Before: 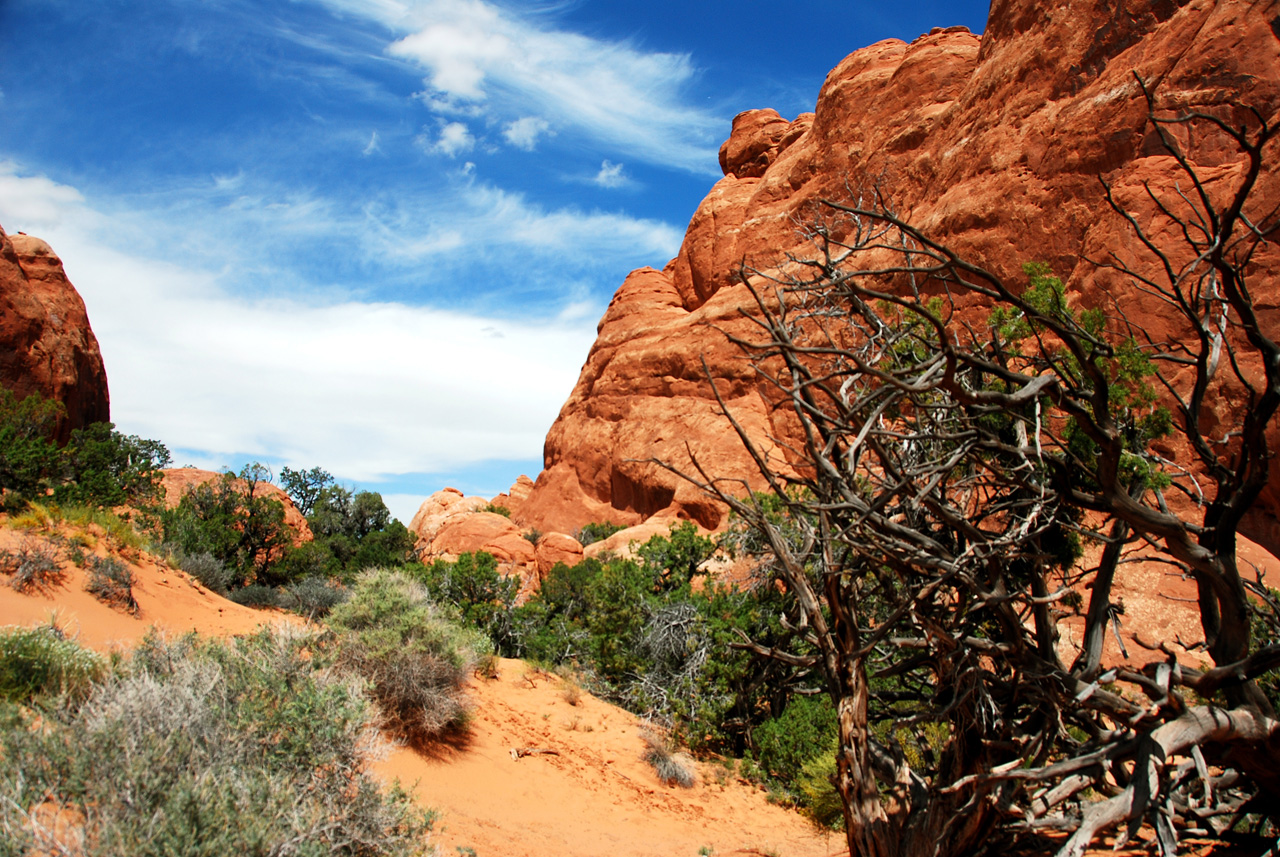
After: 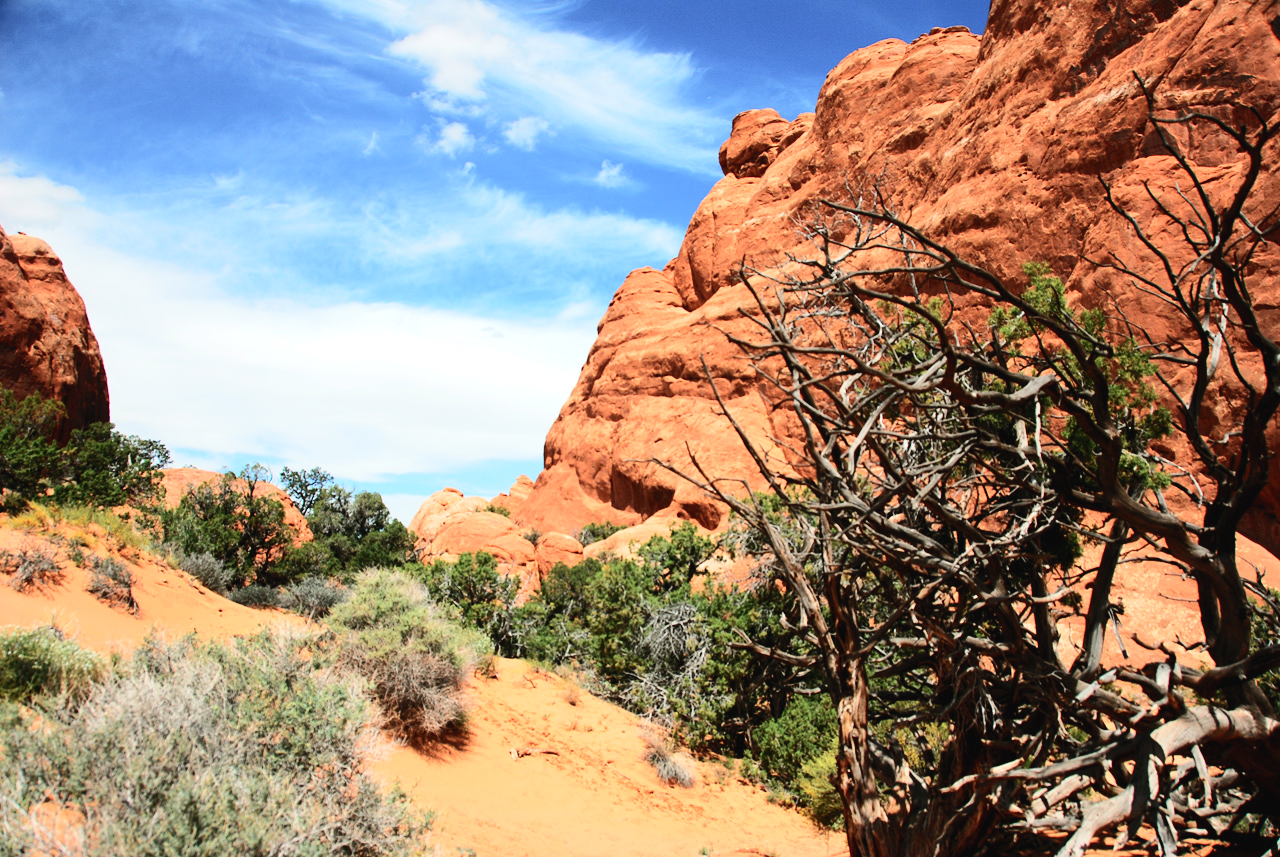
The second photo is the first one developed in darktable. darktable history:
tone curve: curves: ch0 [(0, 0.026) (0.146, 0.158) (0.272, 0.34) (0.453, 0.627) (0.687, 0.829) (1, 1)], color space Lab, independent channels, preserve colors none
